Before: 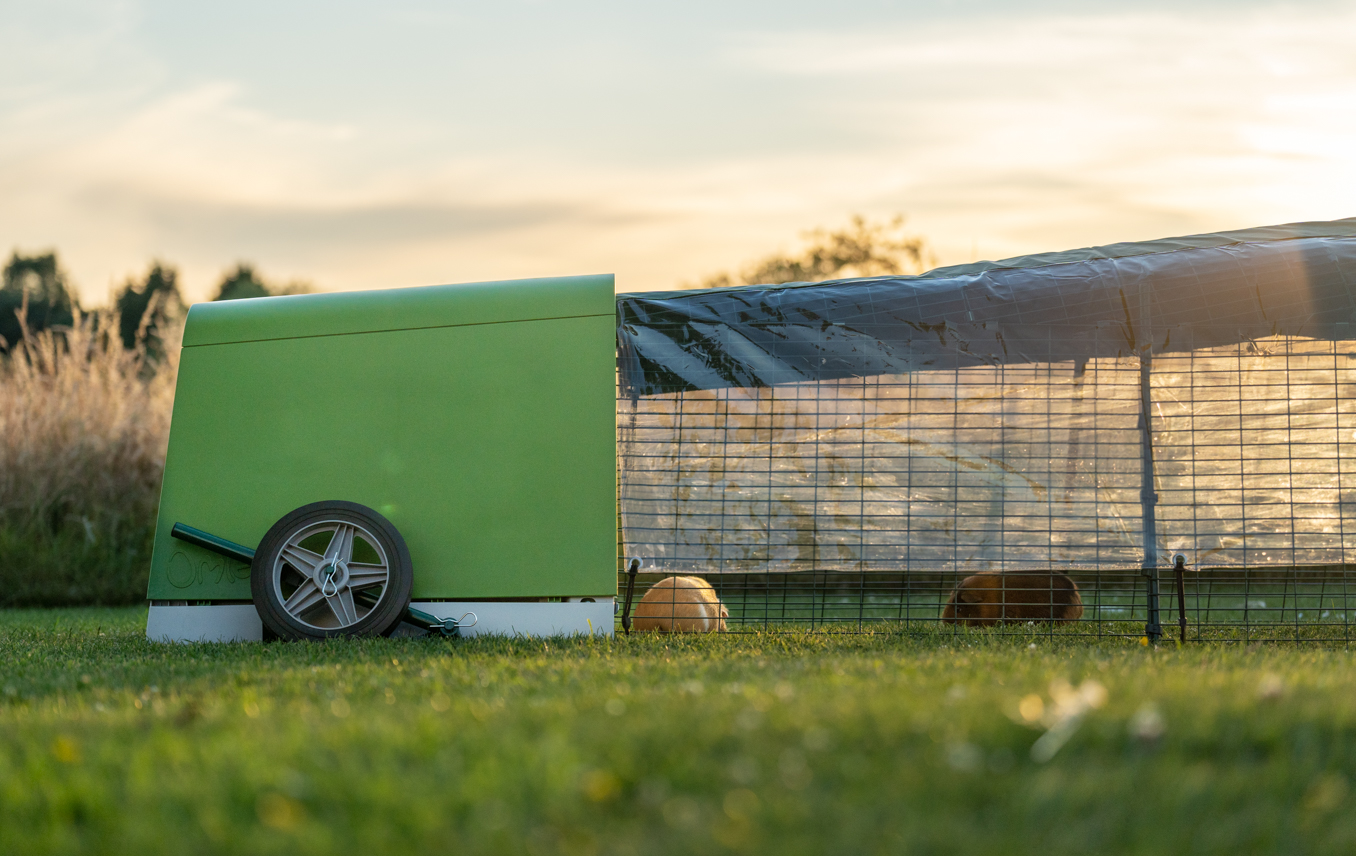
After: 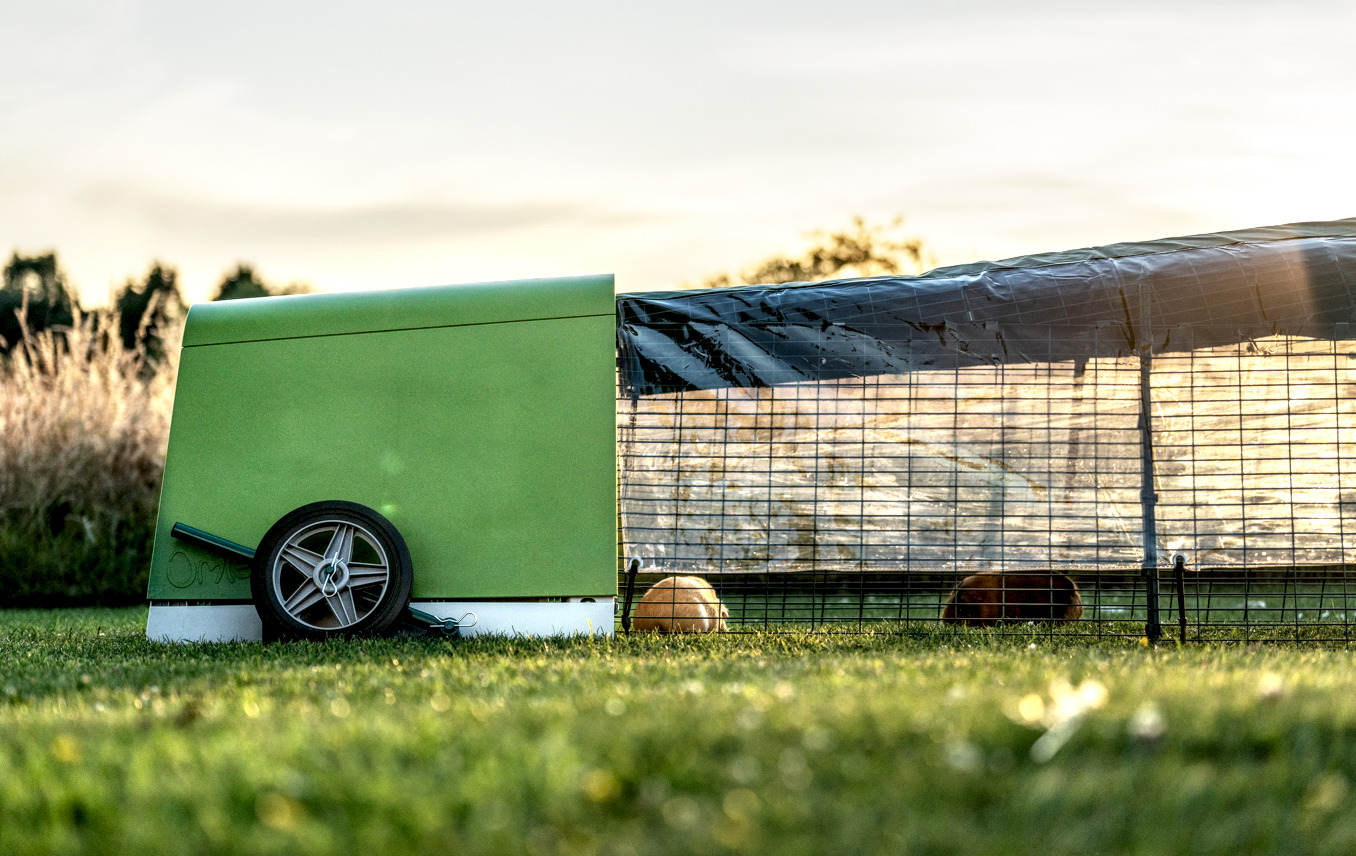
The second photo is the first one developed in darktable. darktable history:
white balance: emerald 1
local contrast: detail 203%
base curve: curves: ch0 [(0, 0) (0.088, 0.125) (0.176, 0.251) (0.354, 0.501) (0.613, 0.749) (1, 0.877)], preserve colors none
